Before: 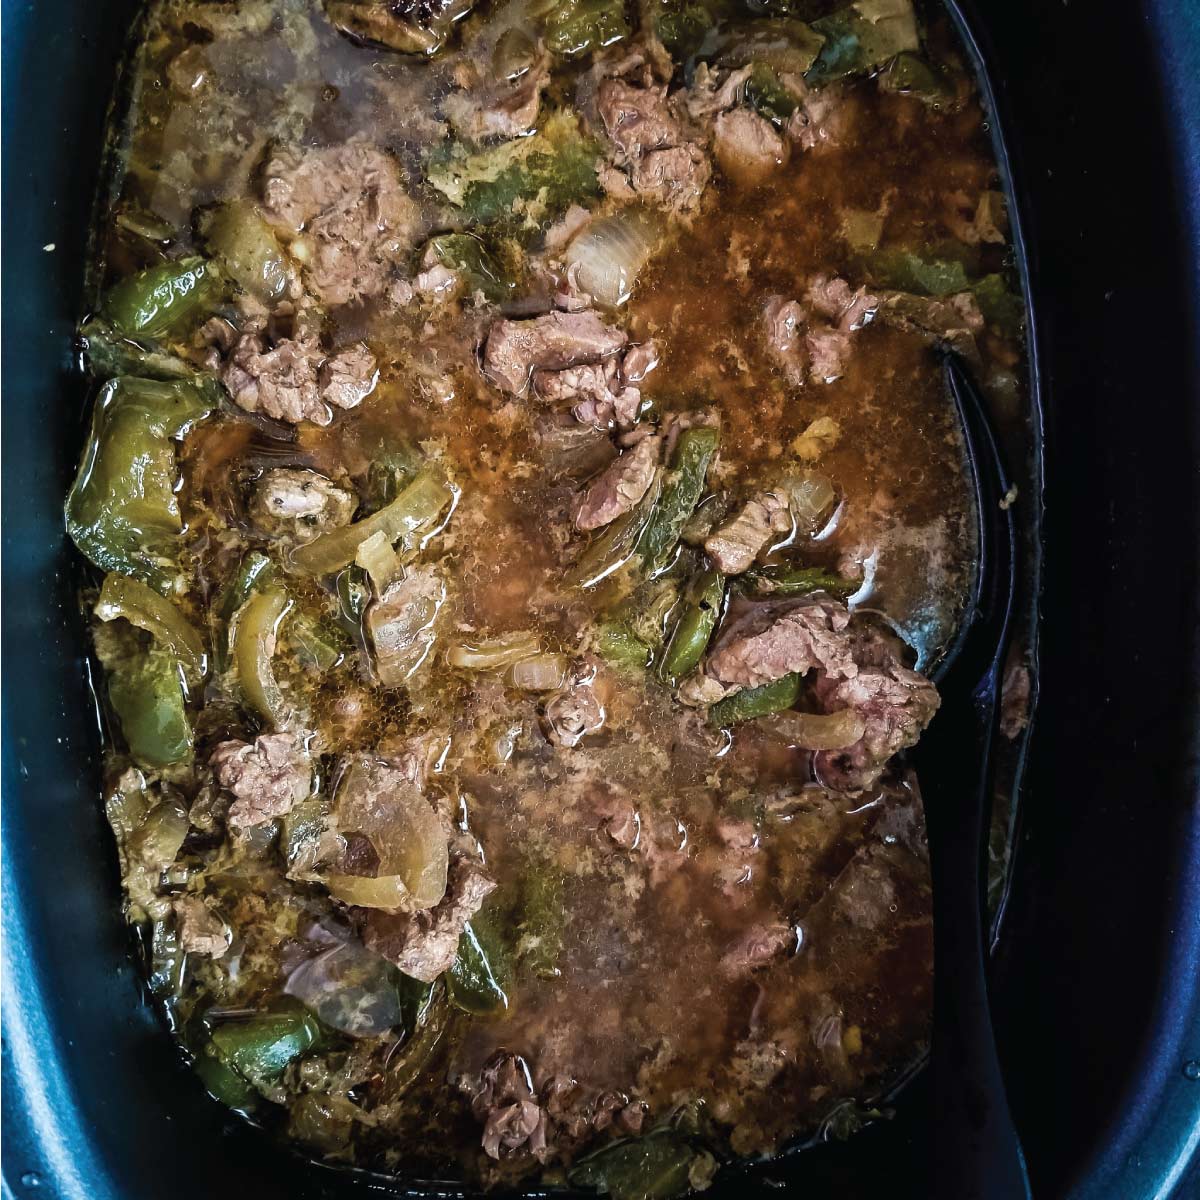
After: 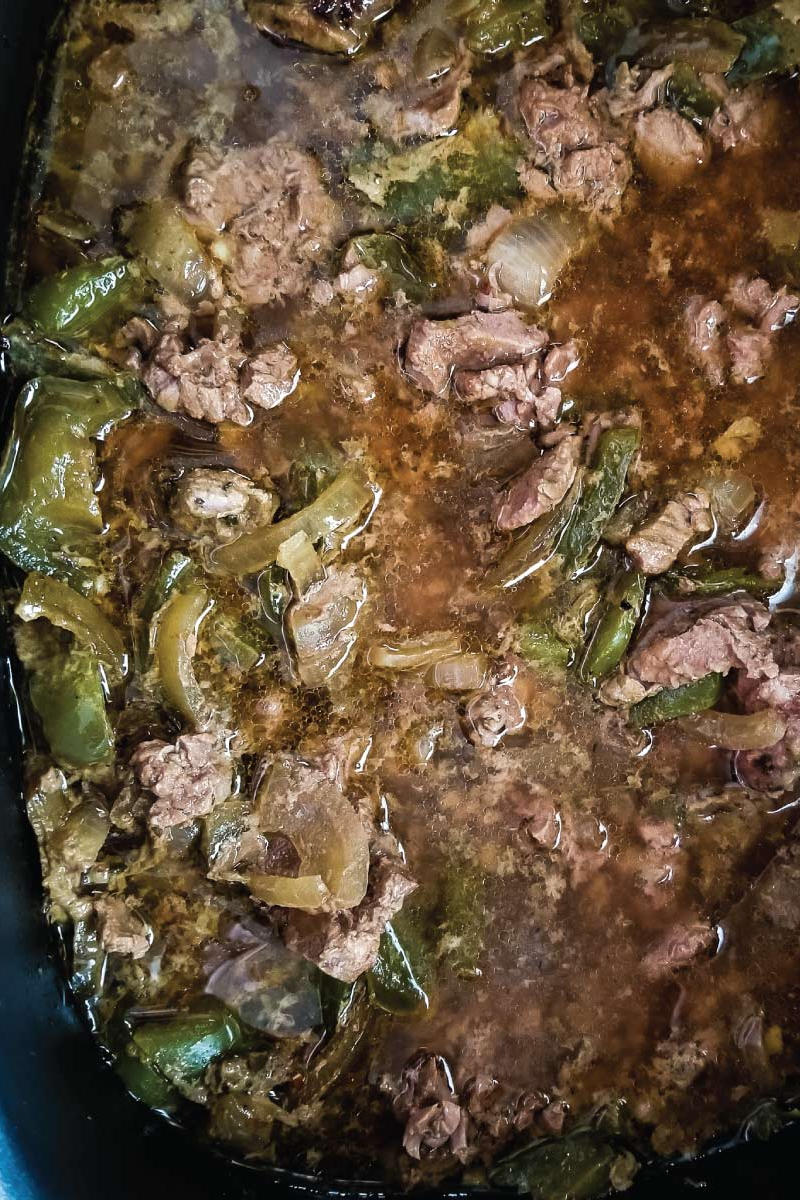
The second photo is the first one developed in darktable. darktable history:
crop and rotate: left 6.617%, right 26.717%
